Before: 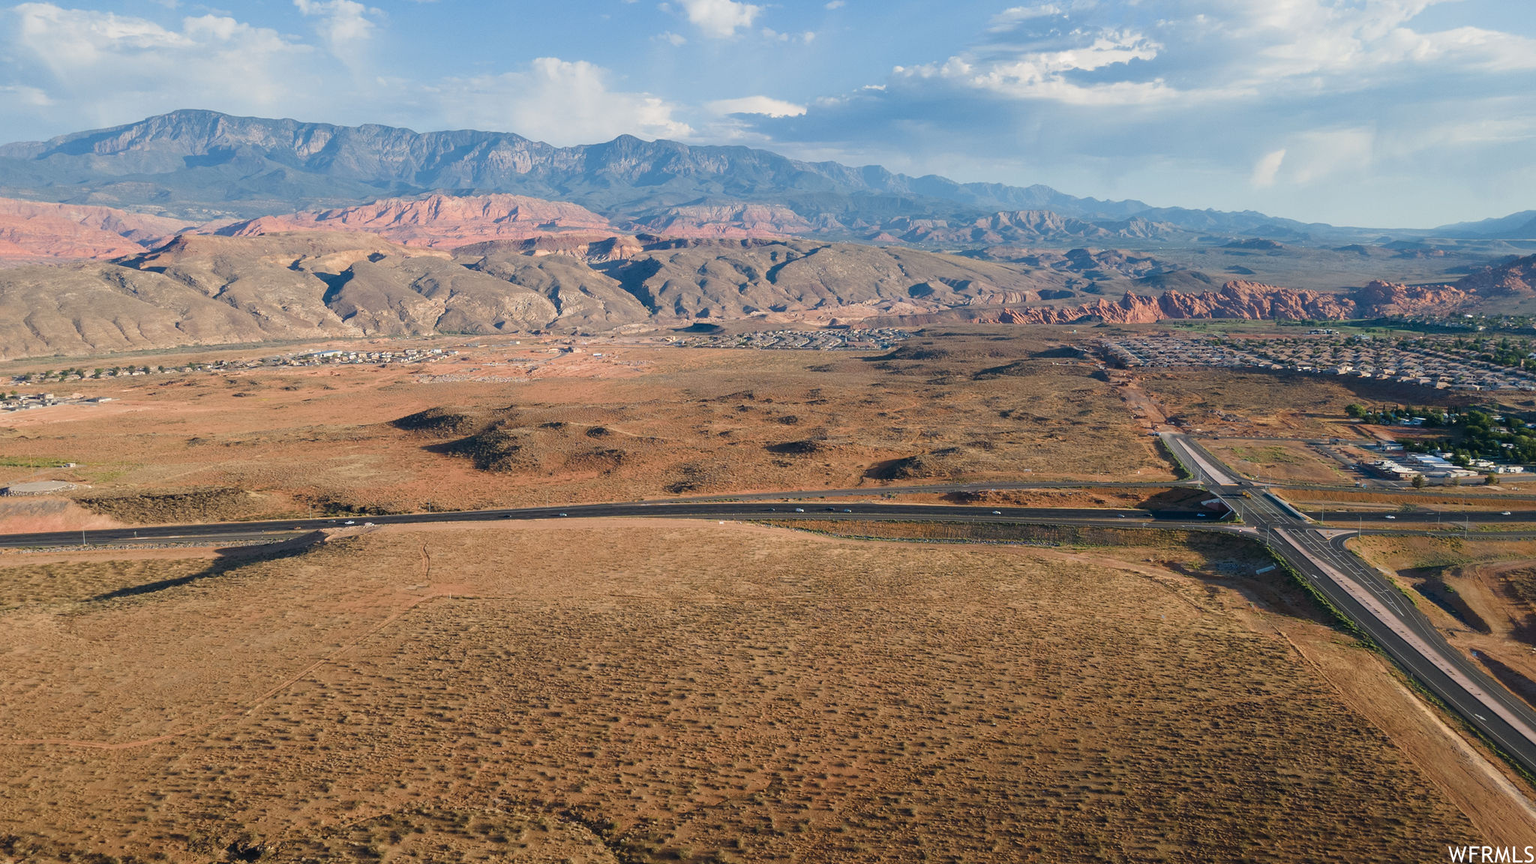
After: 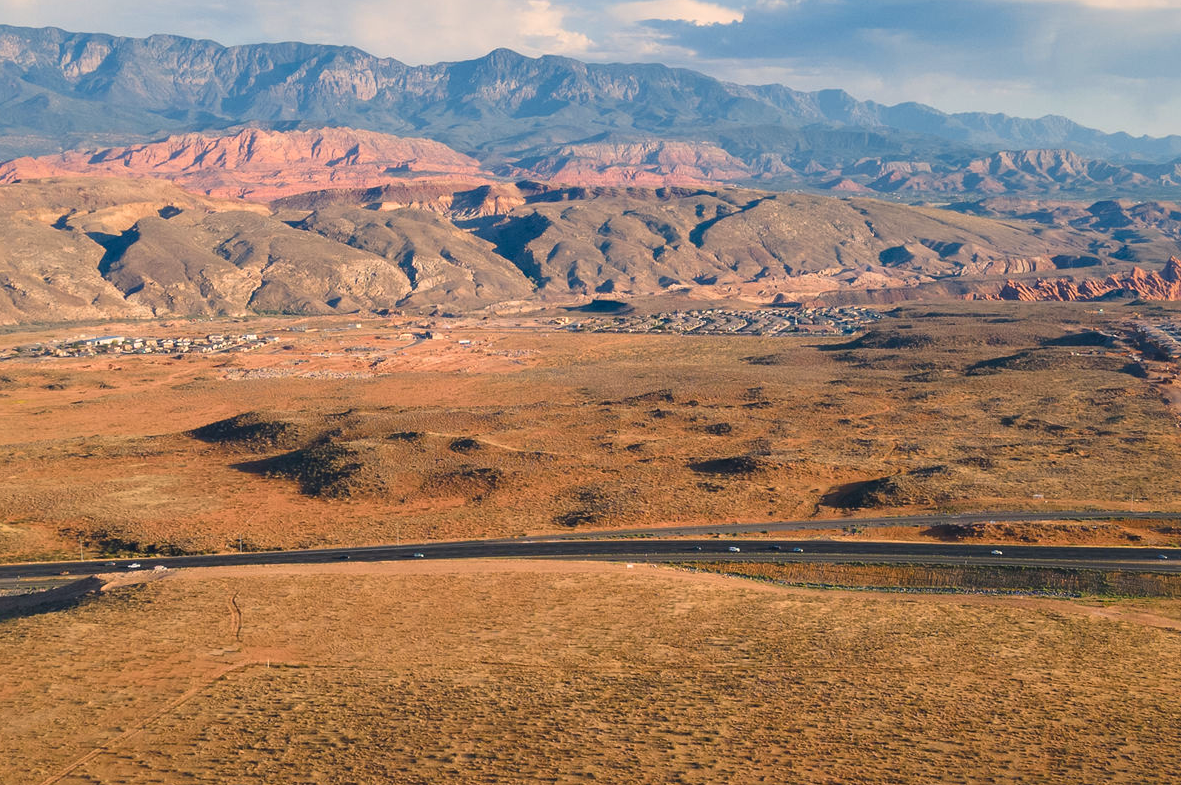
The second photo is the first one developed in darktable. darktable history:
crop: left 16.254%, top 11.453%, right 26.047%, bottom 20.376%
local contrast: mode bilateral grid, contrast 25, coarseness 50, detail 122%, midtone range 0.2
color balance rgb: highlights gain › chroma 3.829%, highlights gain › hue 58.29°, global offset › luminance 0.73%, perceptual saturation grading › global saturation 14.827%, global vibrance 20%
